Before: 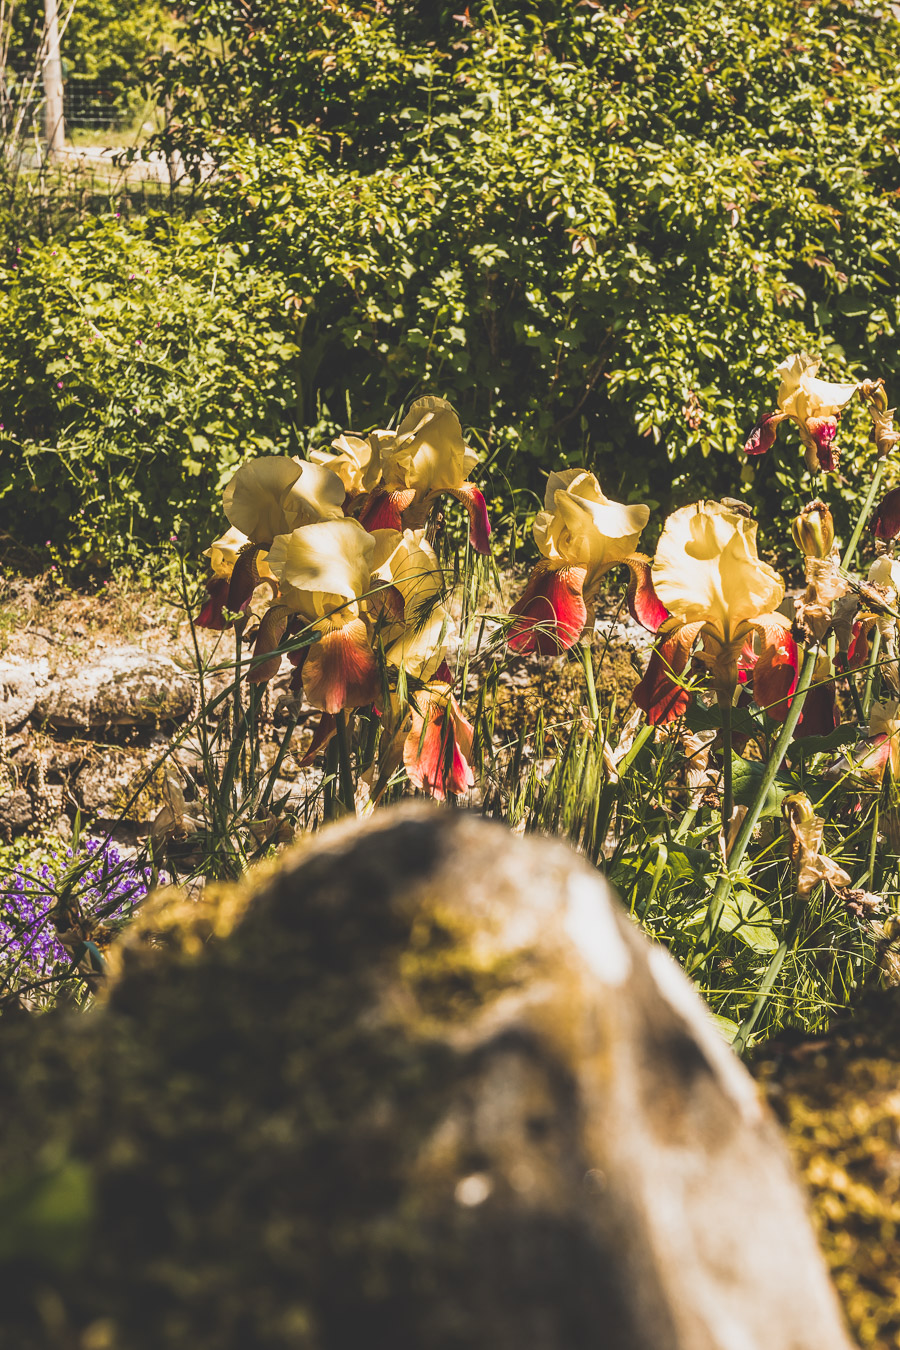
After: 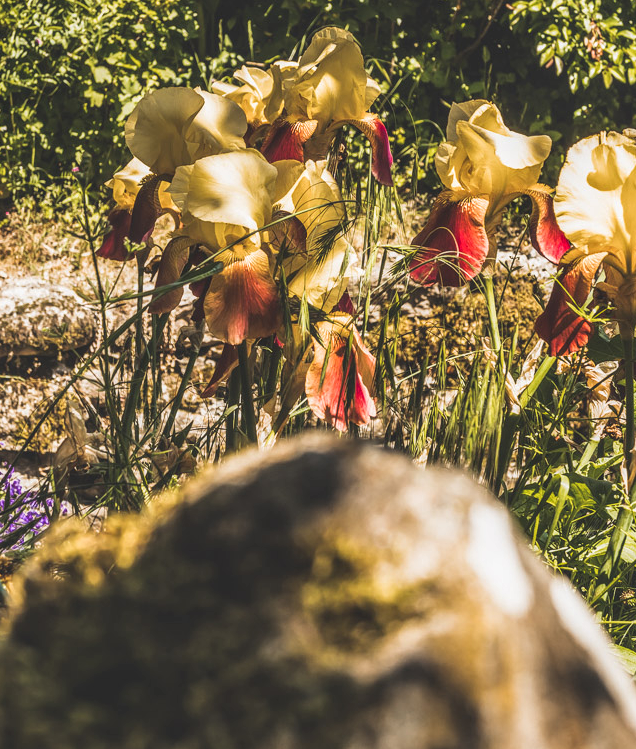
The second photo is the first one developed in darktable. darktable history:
crop: left 11%, top 27.38%, right 18.25%, bottom 17.119%
local contrast: detail 130%
